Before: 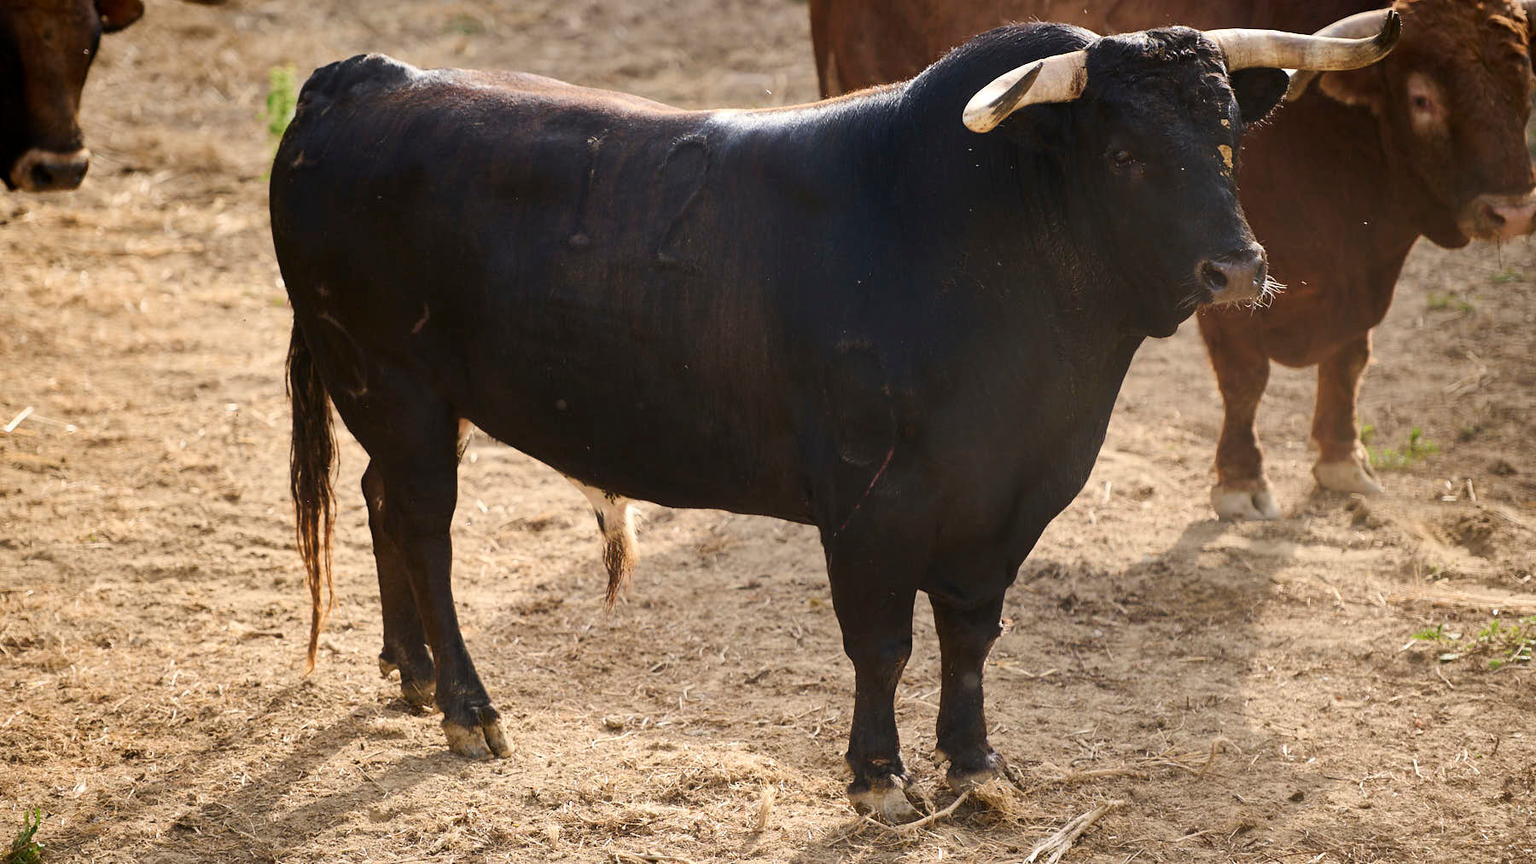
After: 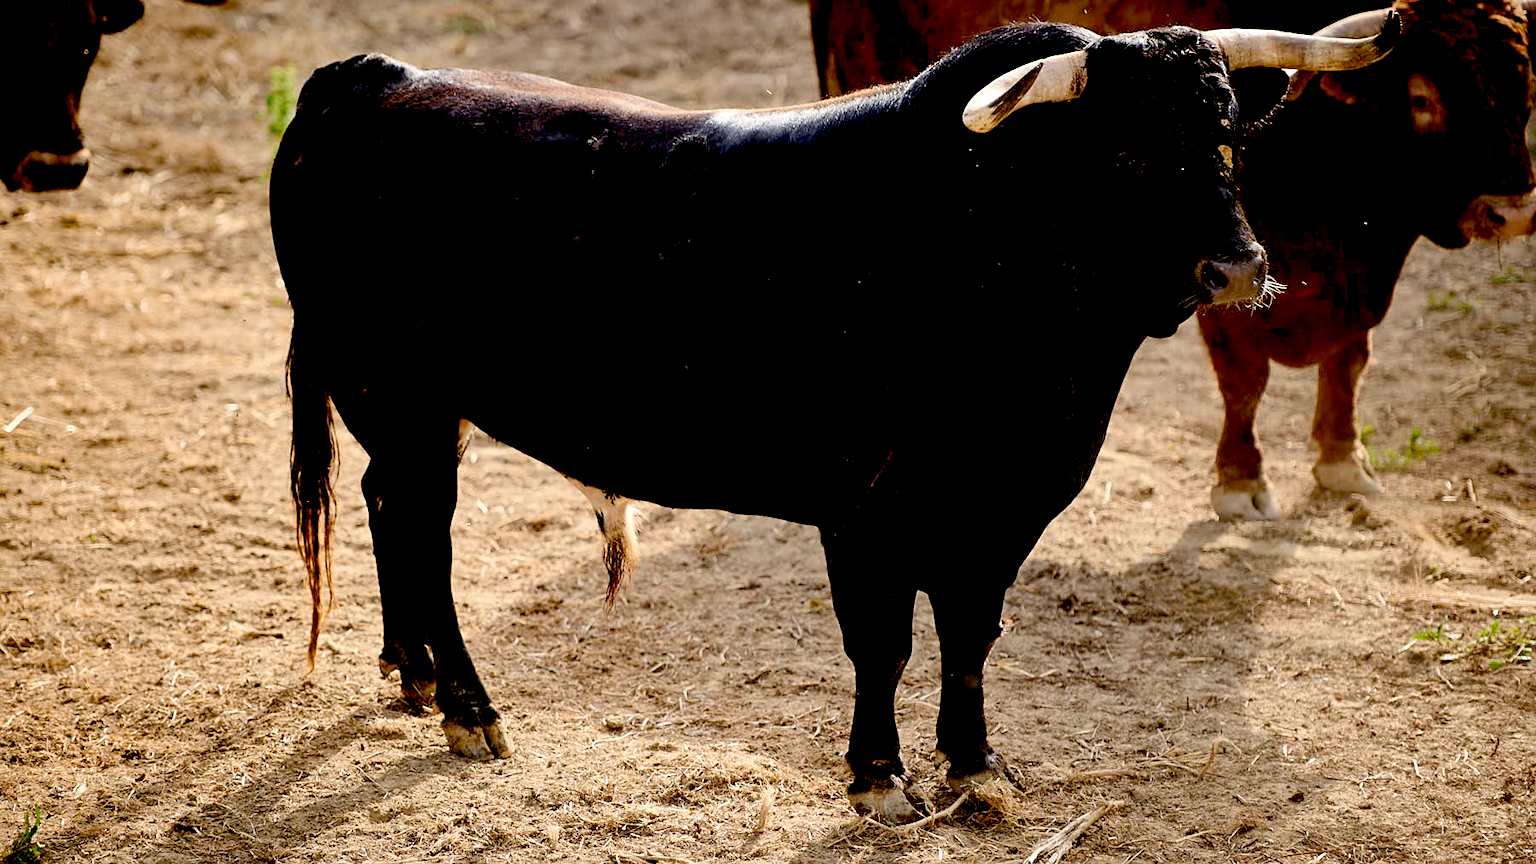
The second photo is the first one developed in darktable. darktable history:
exposure: black level correction 0.047, exposure 0.013 EV, compensate highlight preservation false
sharpen: amount 0.2
